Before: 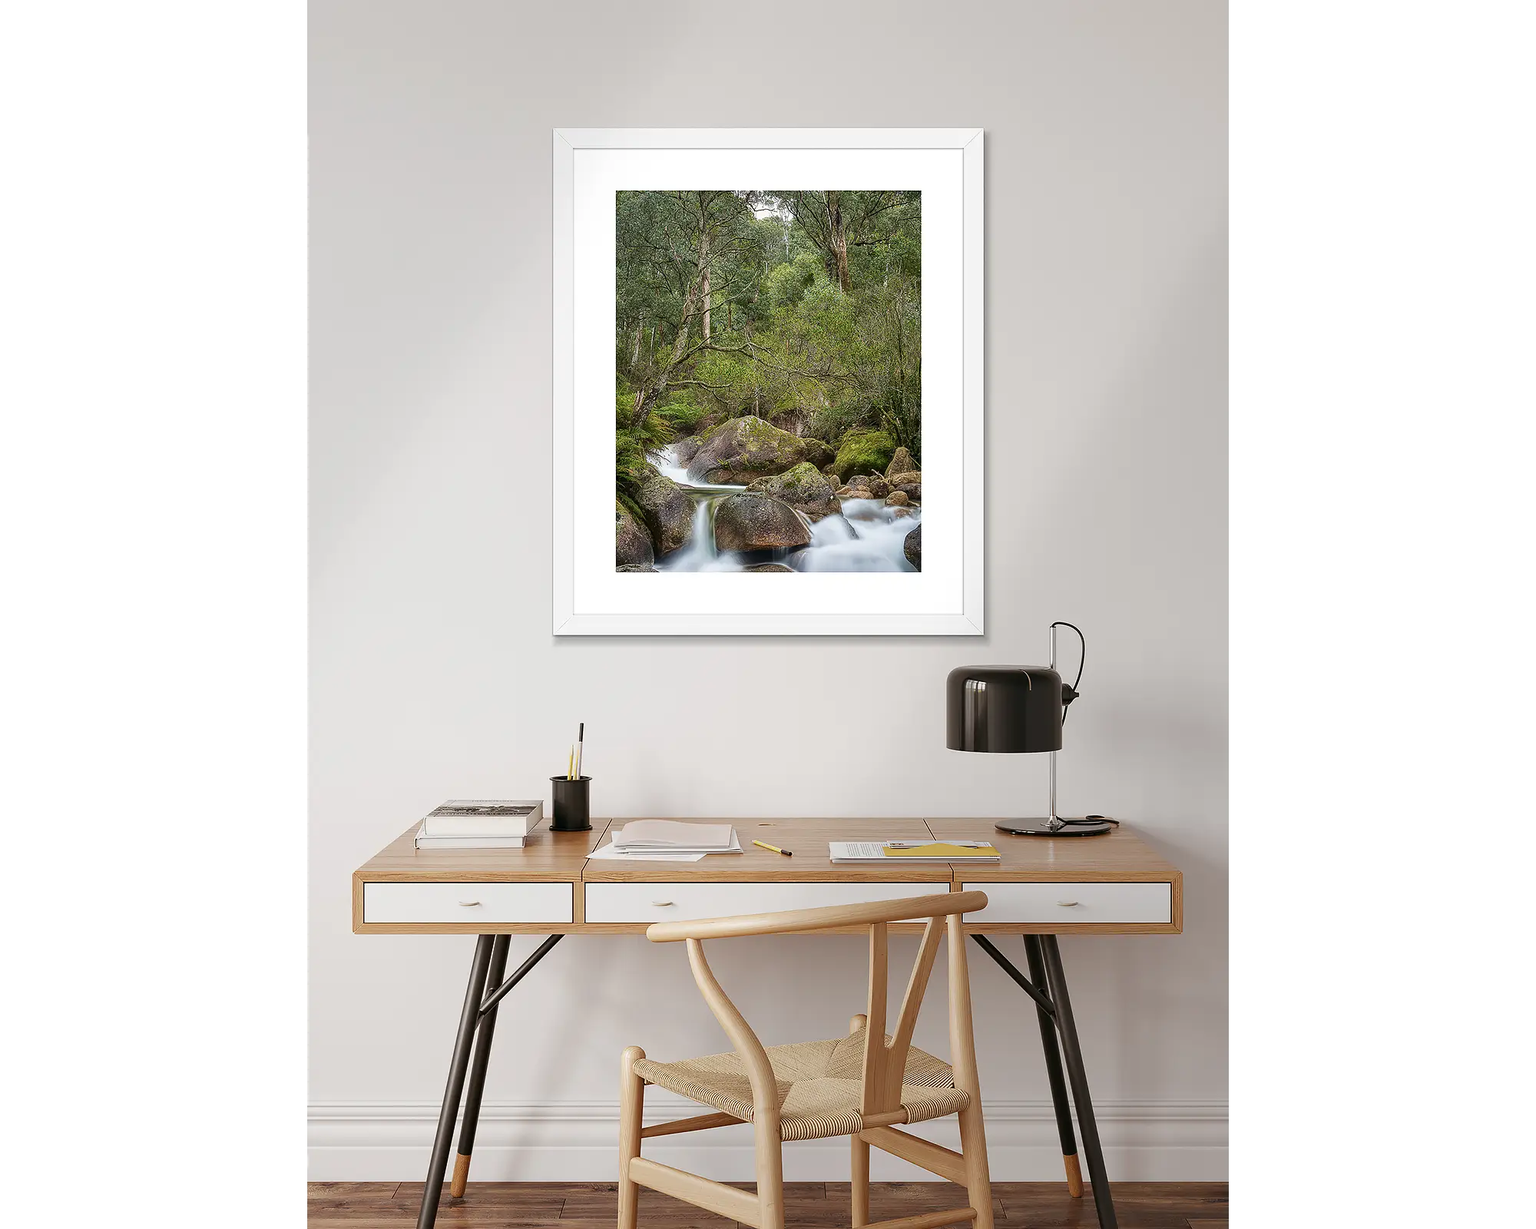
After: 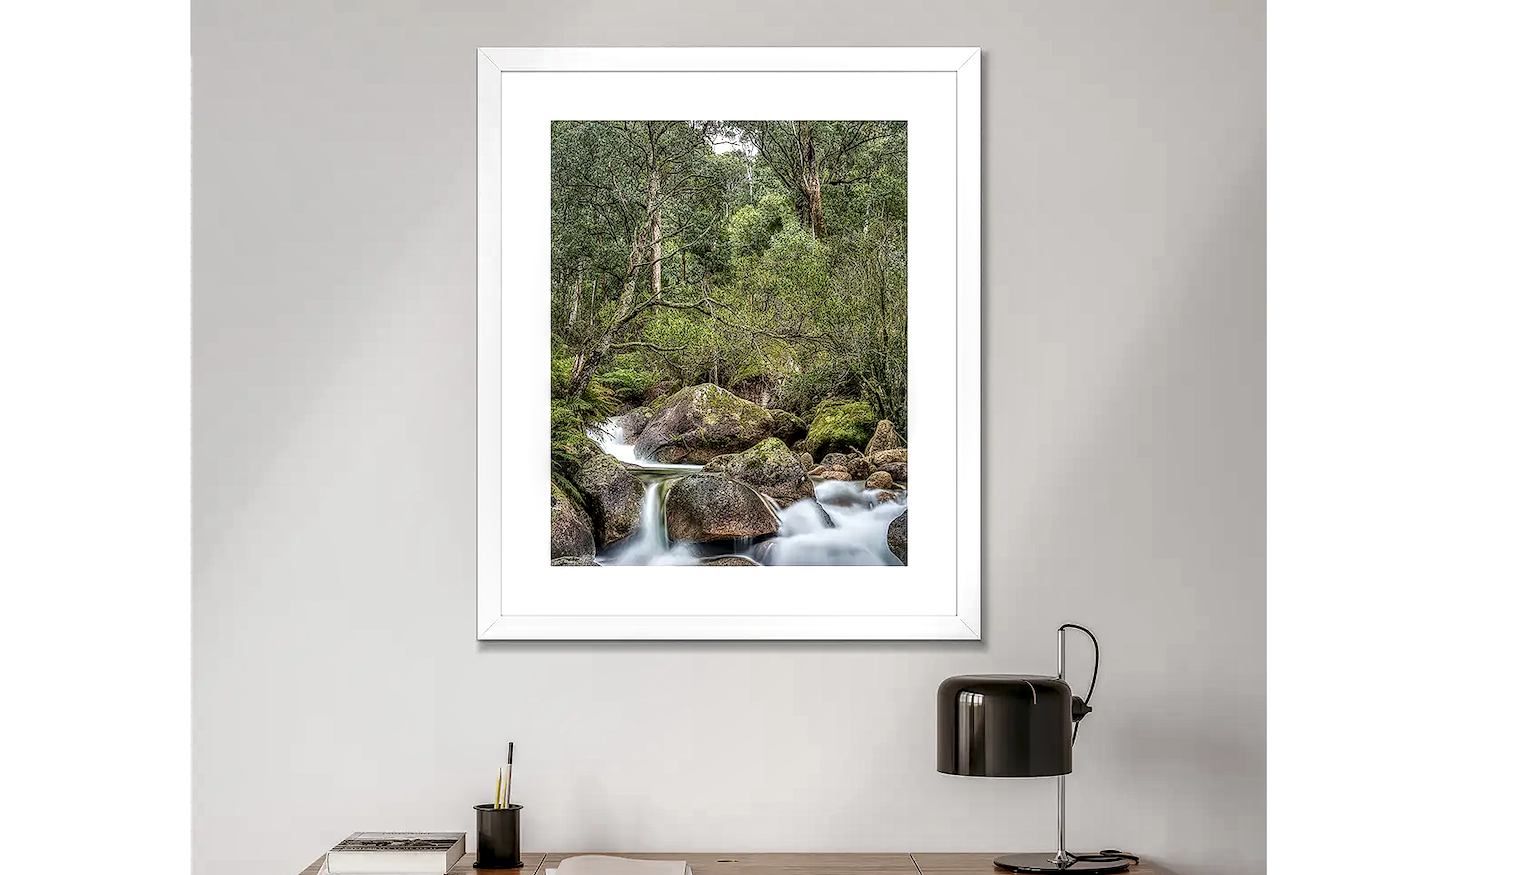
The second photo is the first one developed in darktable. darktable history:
exposure: compensate highlight preservation false
crop and rotate: left 9.429%, top 7.159%, right 4.934%, bottom 31.815%
local contrast: highlights 0%, shadows 2%, detail 181%
